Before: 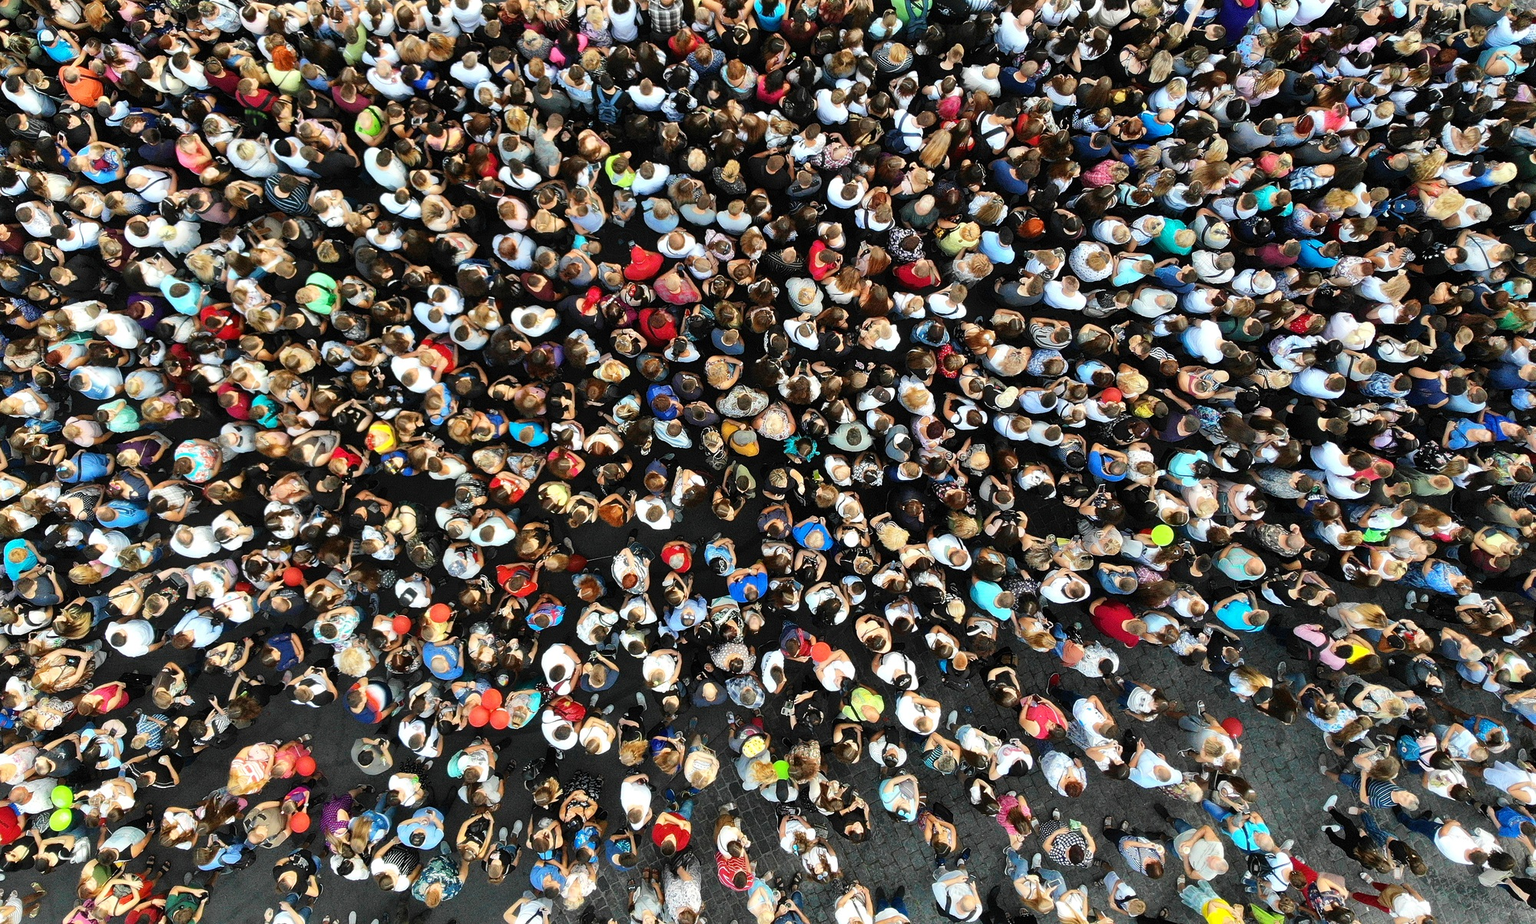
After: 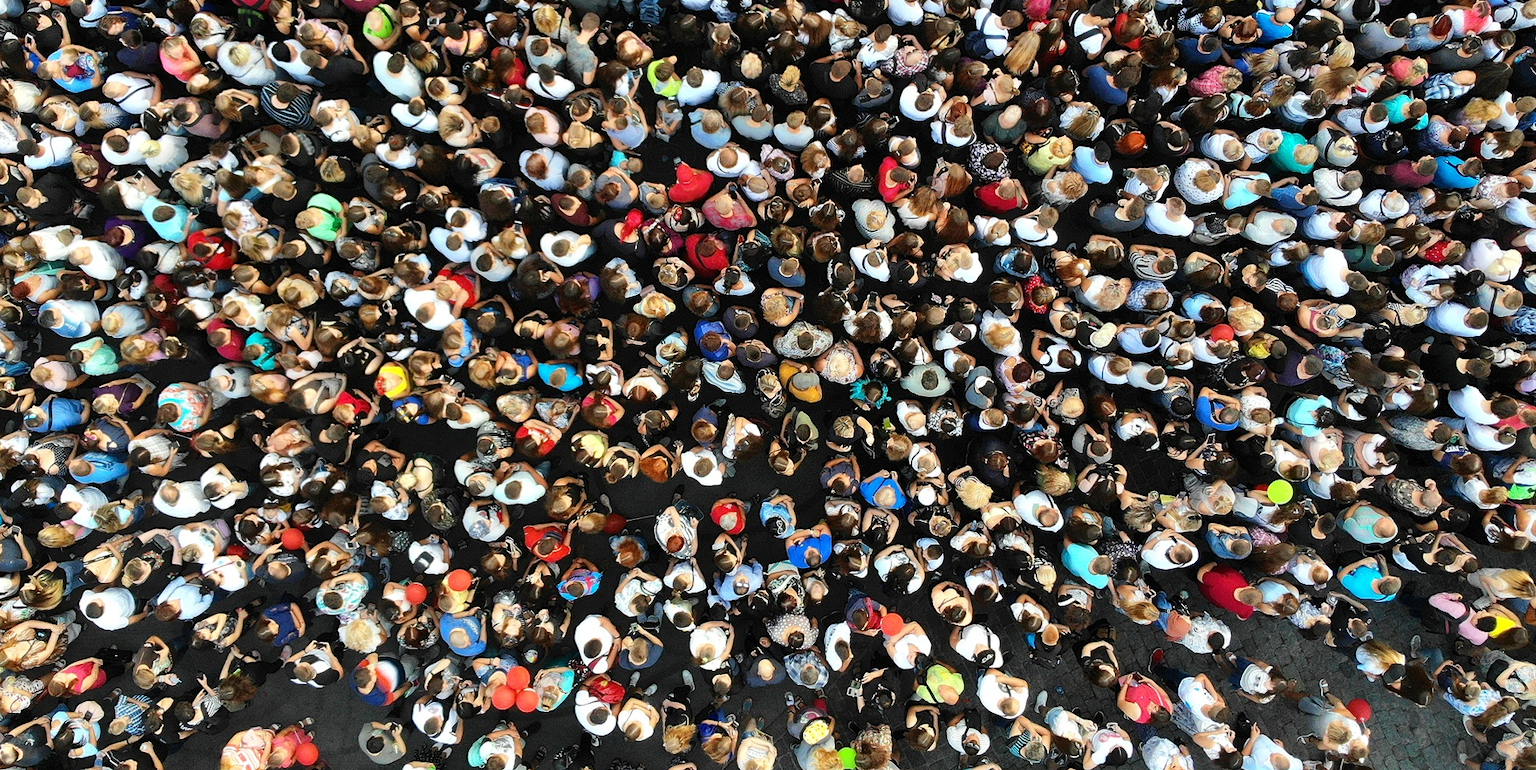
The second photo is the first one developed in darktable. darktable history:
crop and rotate: left 2.332%, top 11.076%, right 9.607%, bottom 15.498%
